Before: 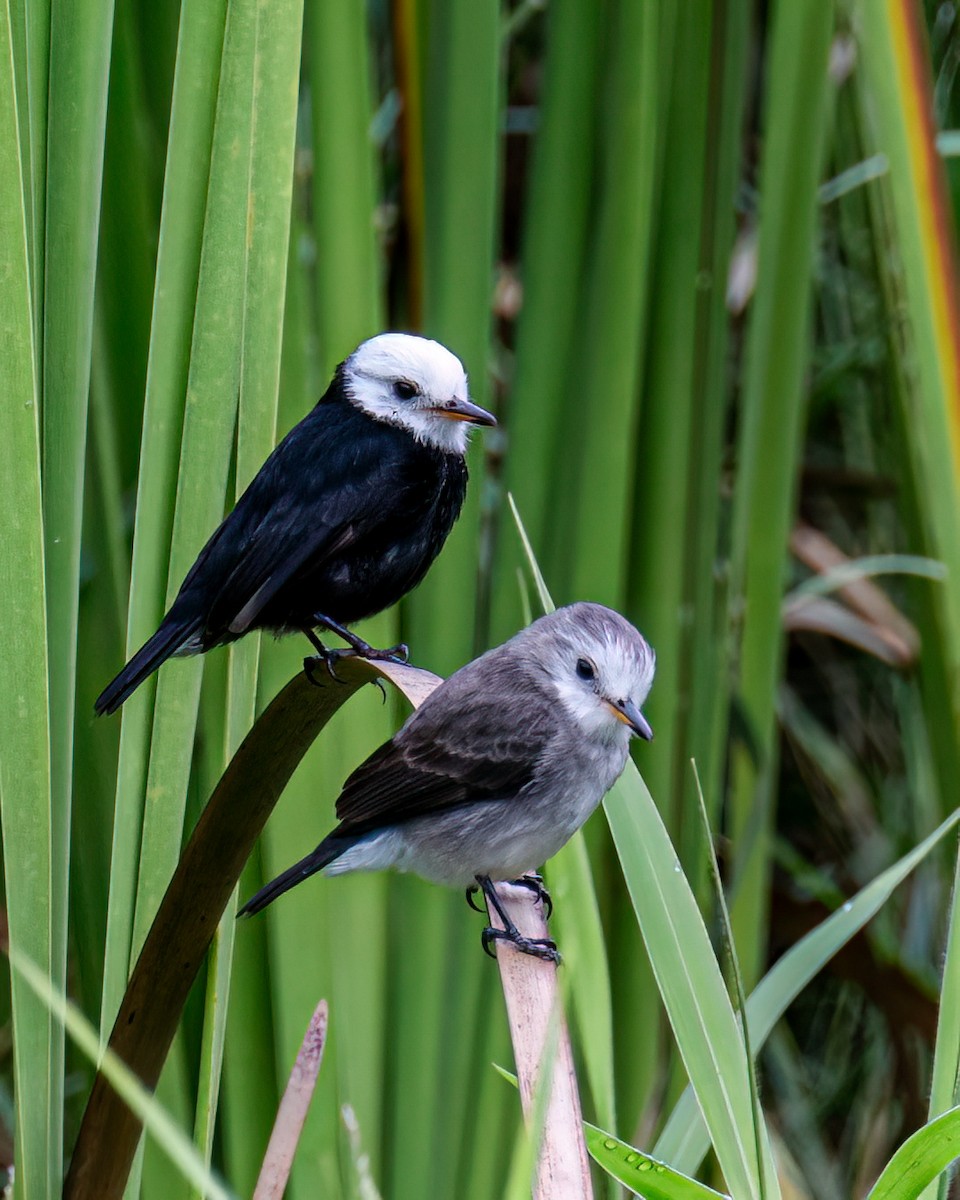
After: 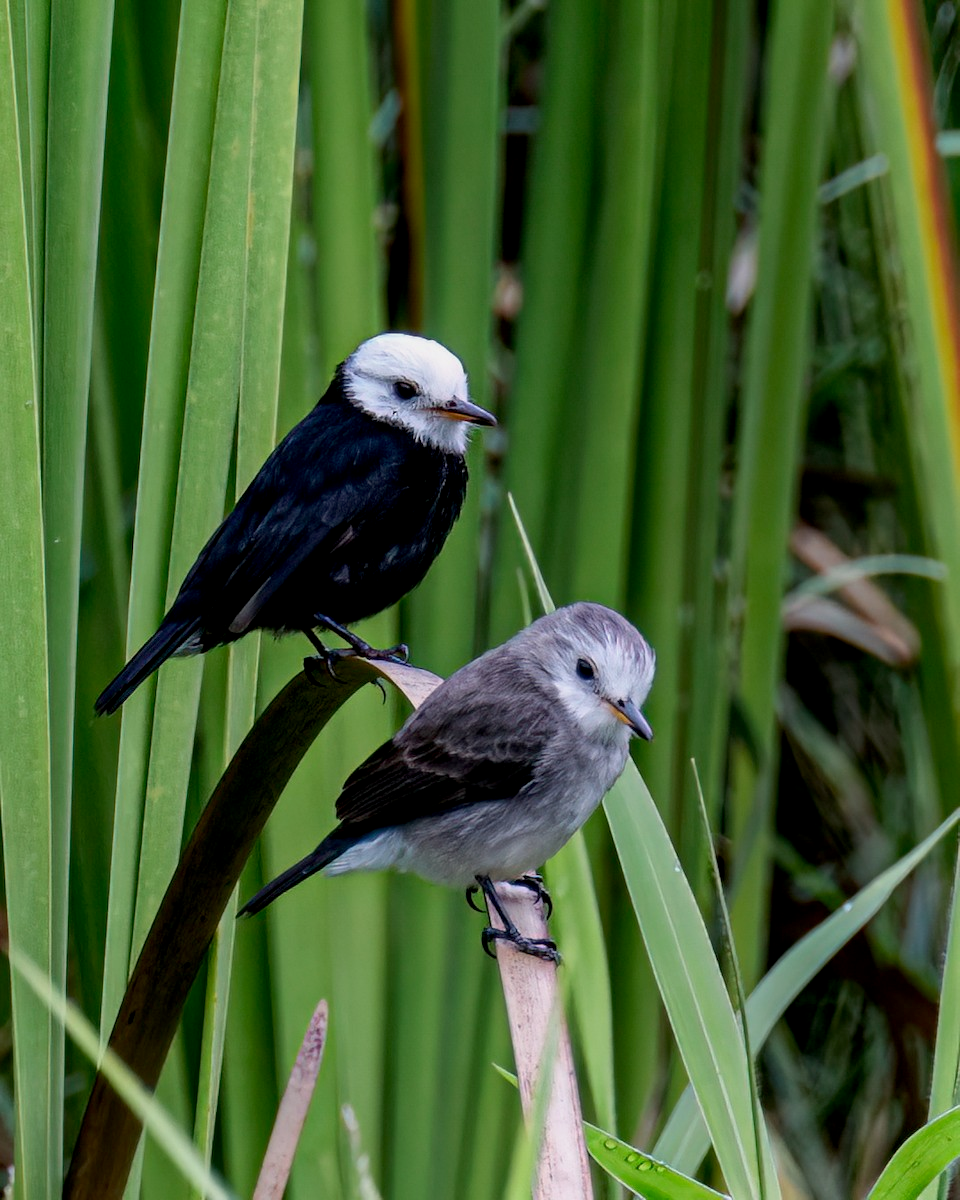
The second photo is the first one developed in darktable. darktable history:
shadows and highlights: shadows 12.36, white point adjustment 1.14, highlights -0.481, soften with gaussian
exposure: black level correction 0.006, exposure -0.224 EV, compensate exposure bias true, compensate highlight preservation false
